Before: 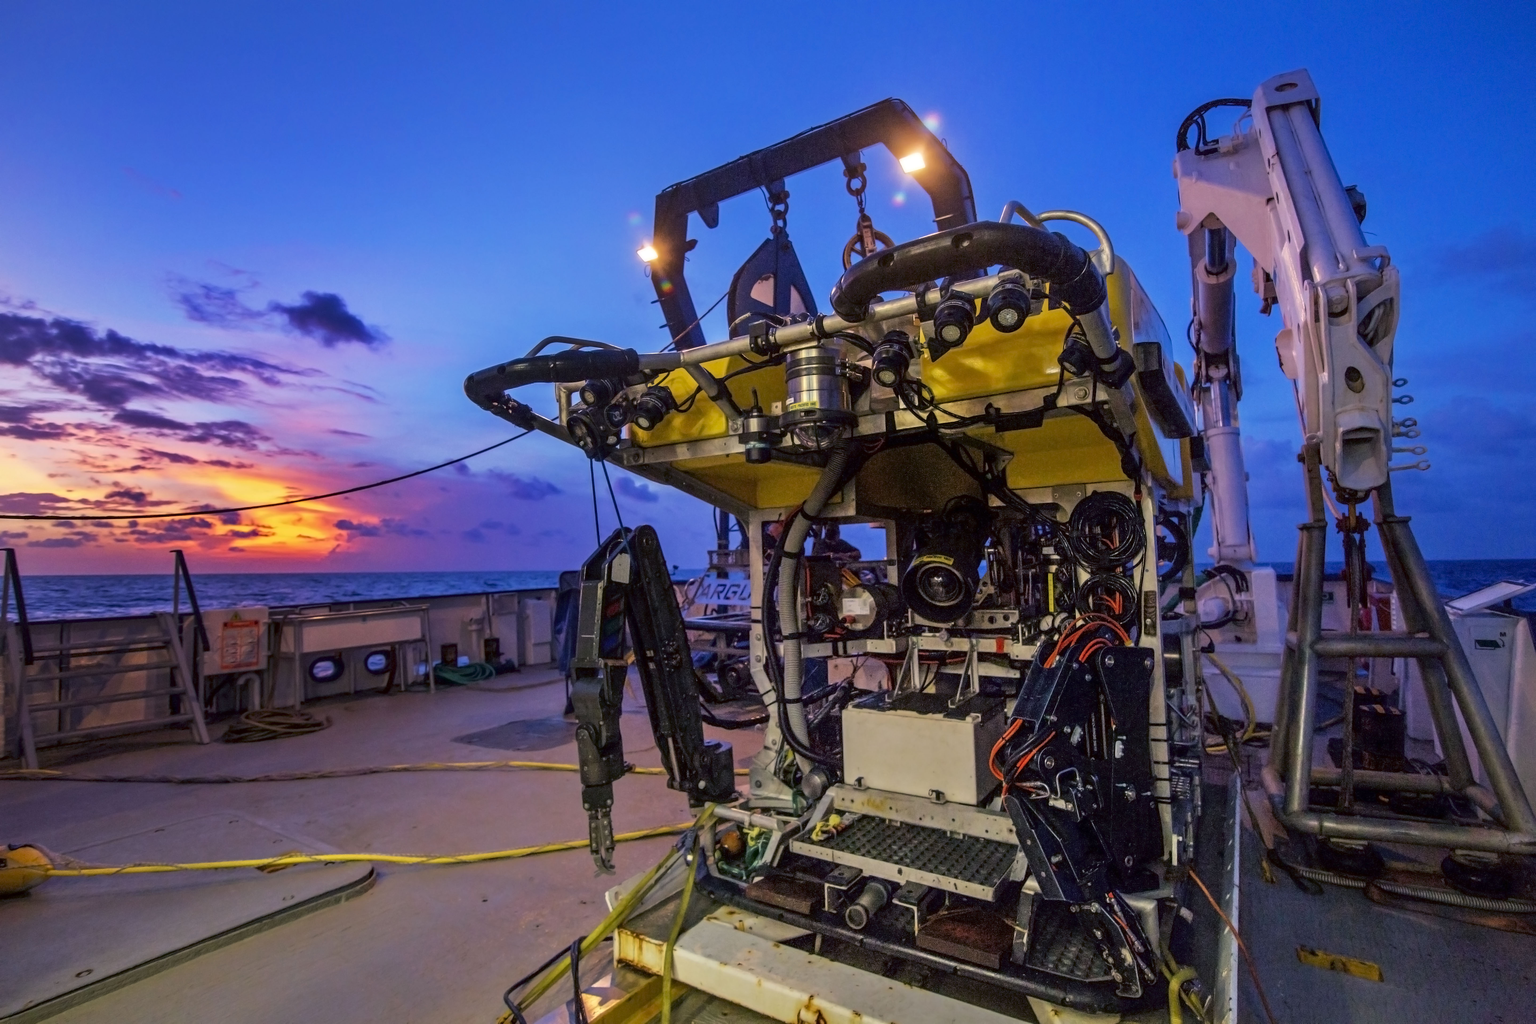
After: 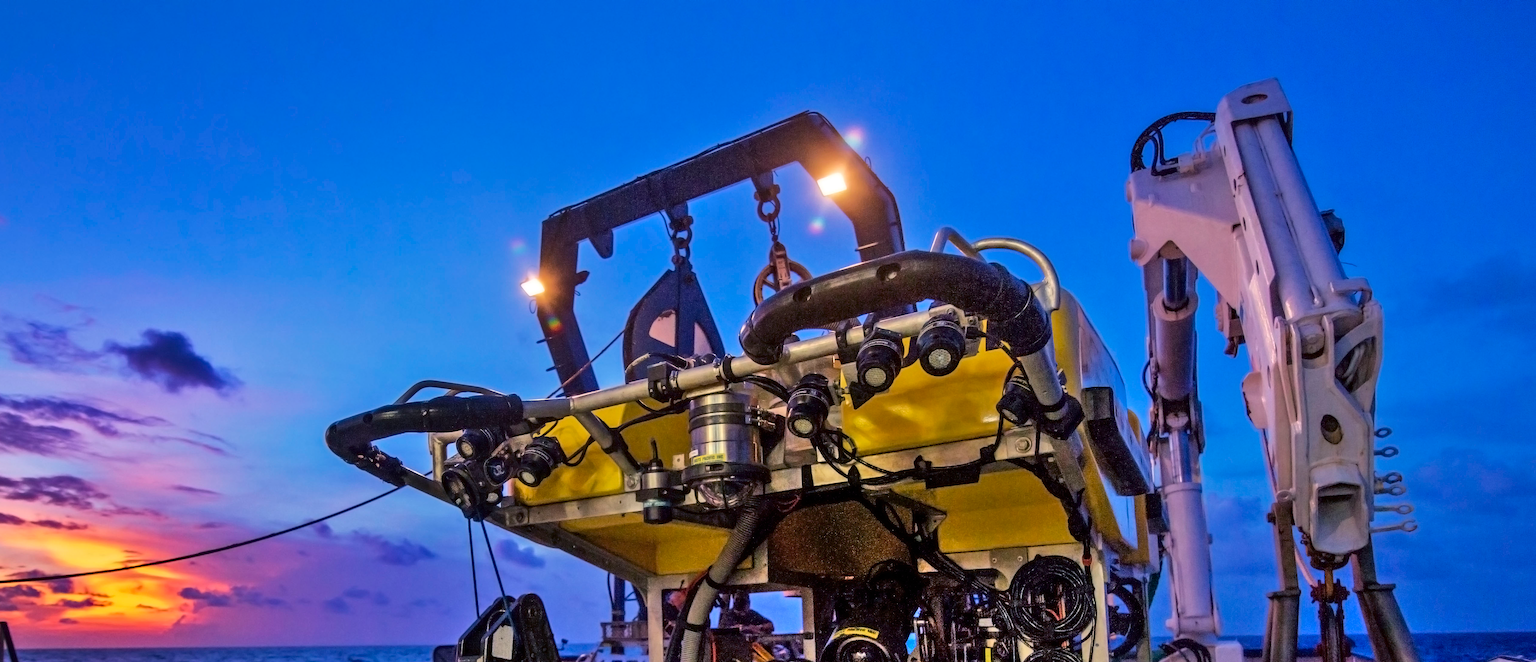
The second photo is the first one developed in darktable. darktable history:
crop and rotate: left 11.491%, bottom 42.755%
shadows and highlights: low approximation 0.01, soften with gaussian
